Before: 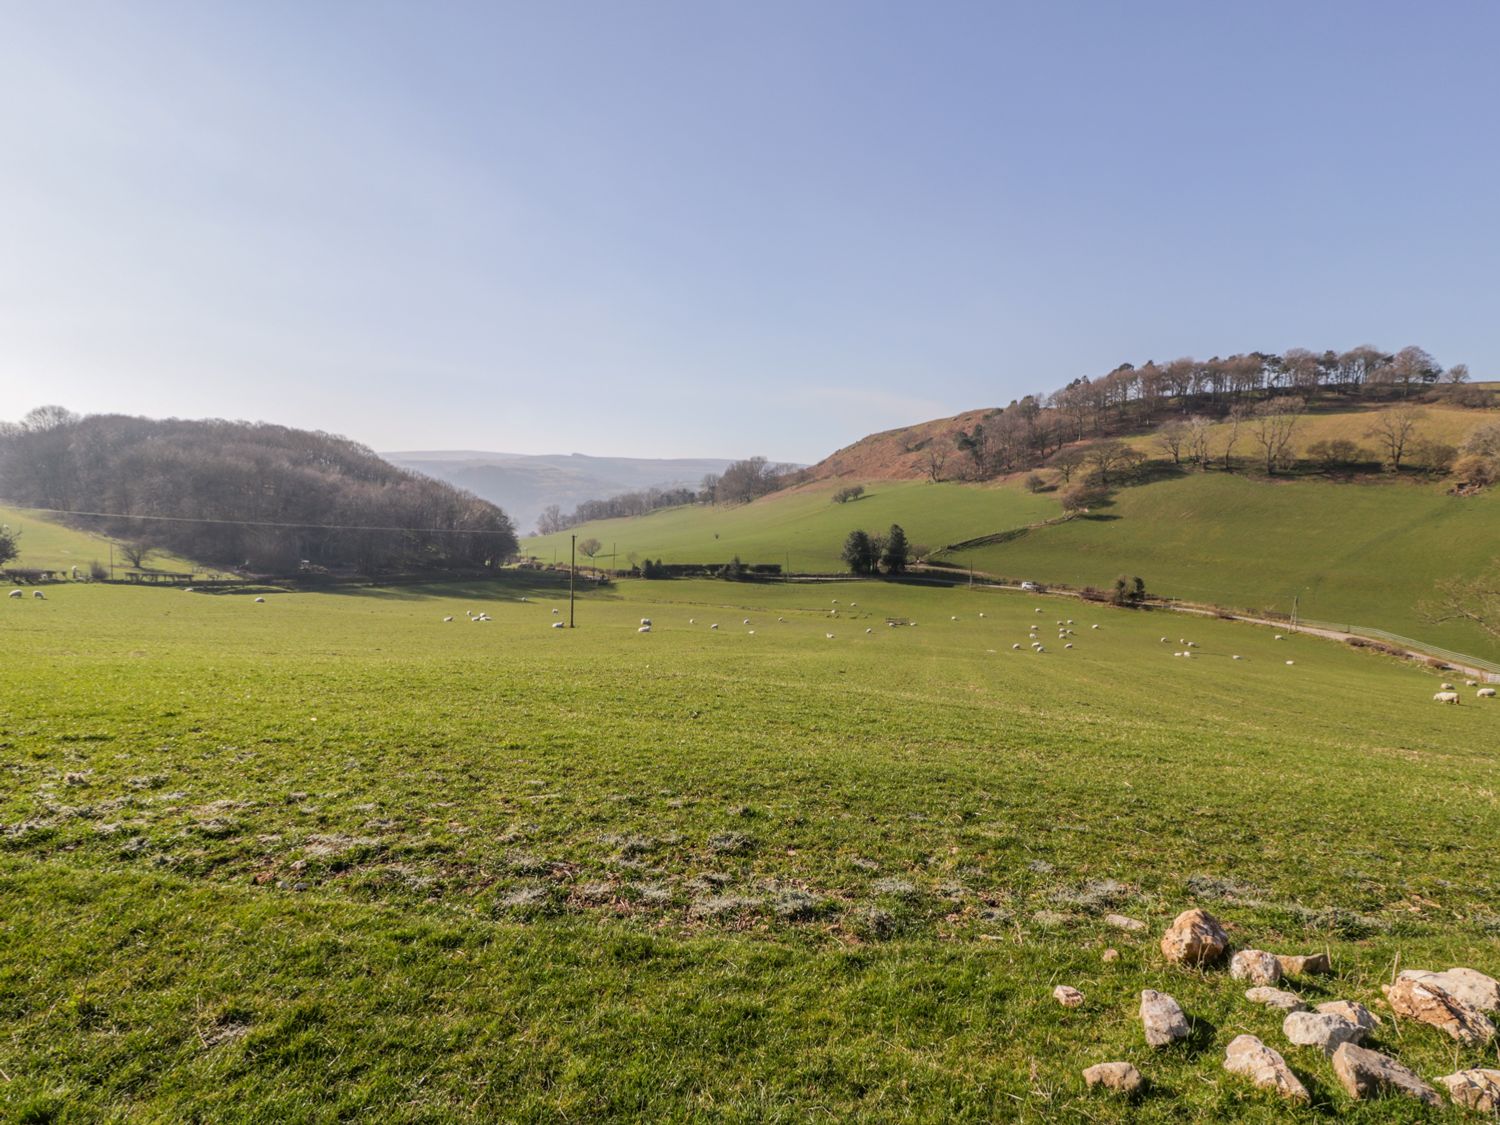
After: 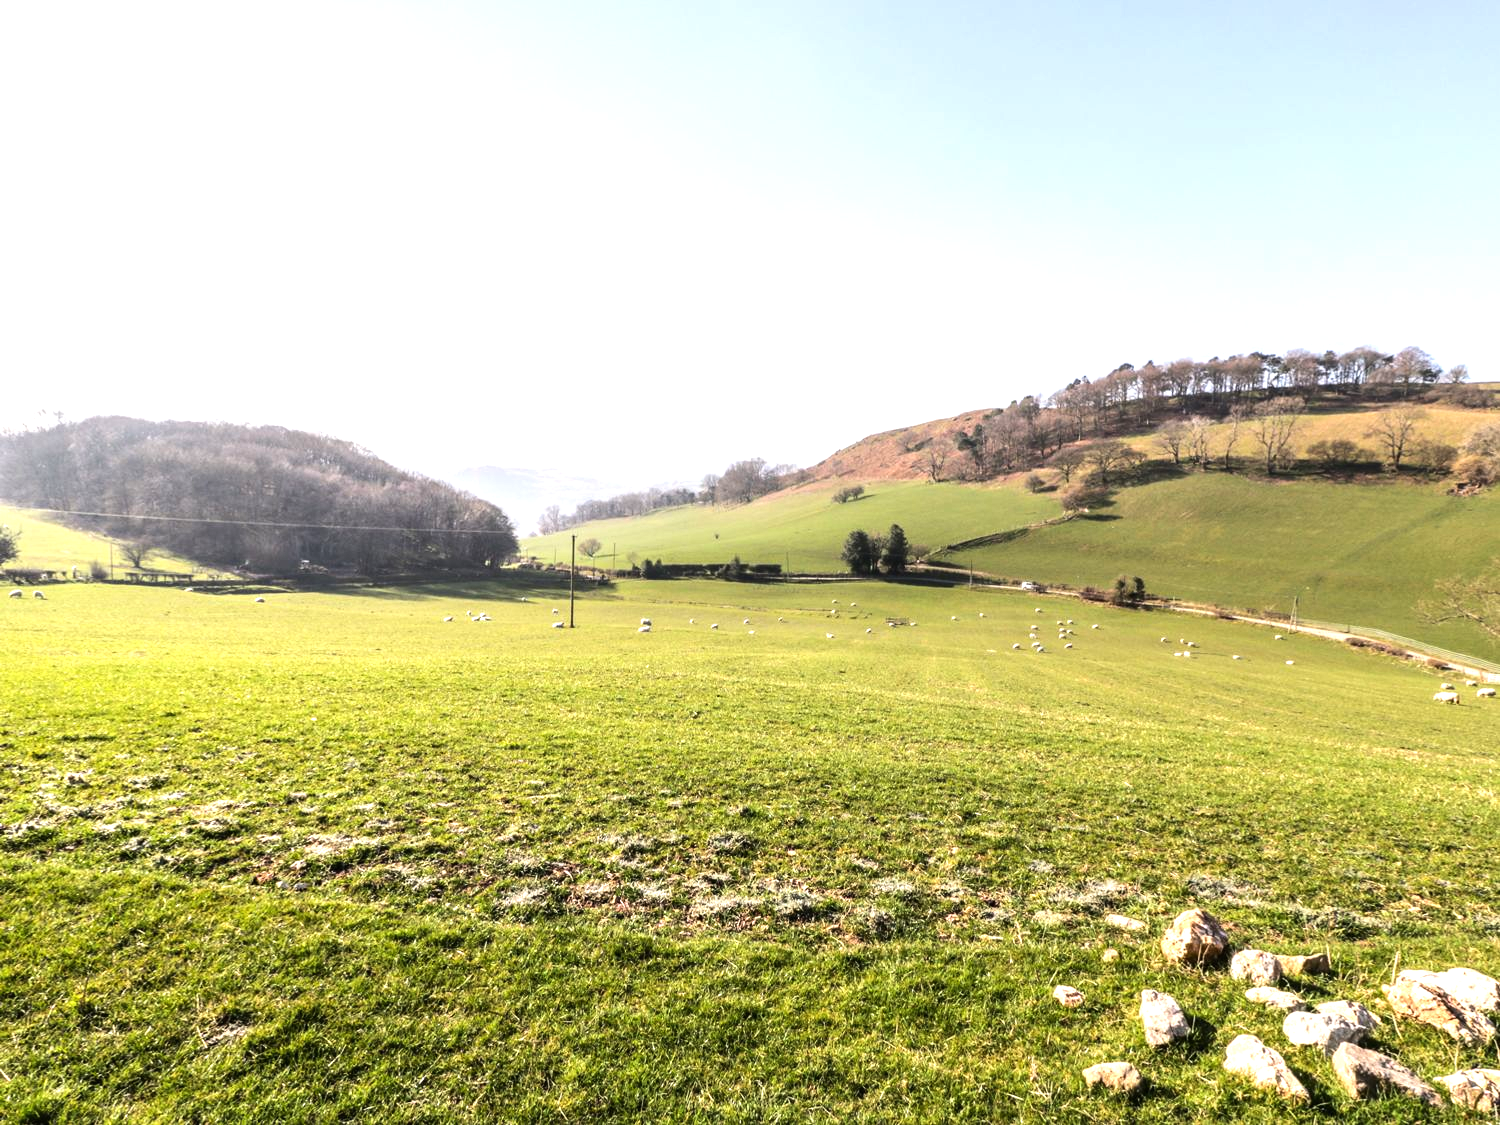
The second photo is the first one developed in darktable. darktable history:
exposure: black level correction 0, exposure 0.7 EV, compensate exposure bias true, compensate highlight preservation false
tone equalizer: -8 EV -0.75 EV, -7 EV -0.7 EV, -6 EV -0.6 EV, -5 EV -0.4 EV, -3 EV 0.4 EV, -2 EV 0.6 EV, -1 EV 0.7 EV, +0 EV 0.75 EV, edges refinement/feathering 500, mask exposure compensation -1.57 EV, preserve details no
